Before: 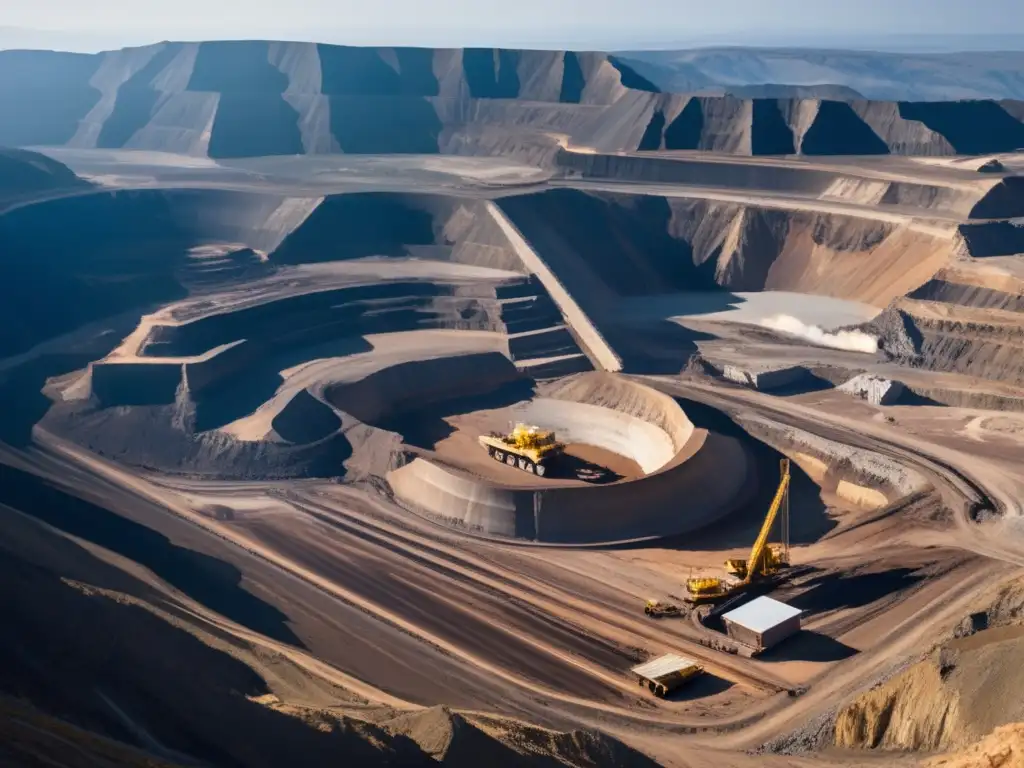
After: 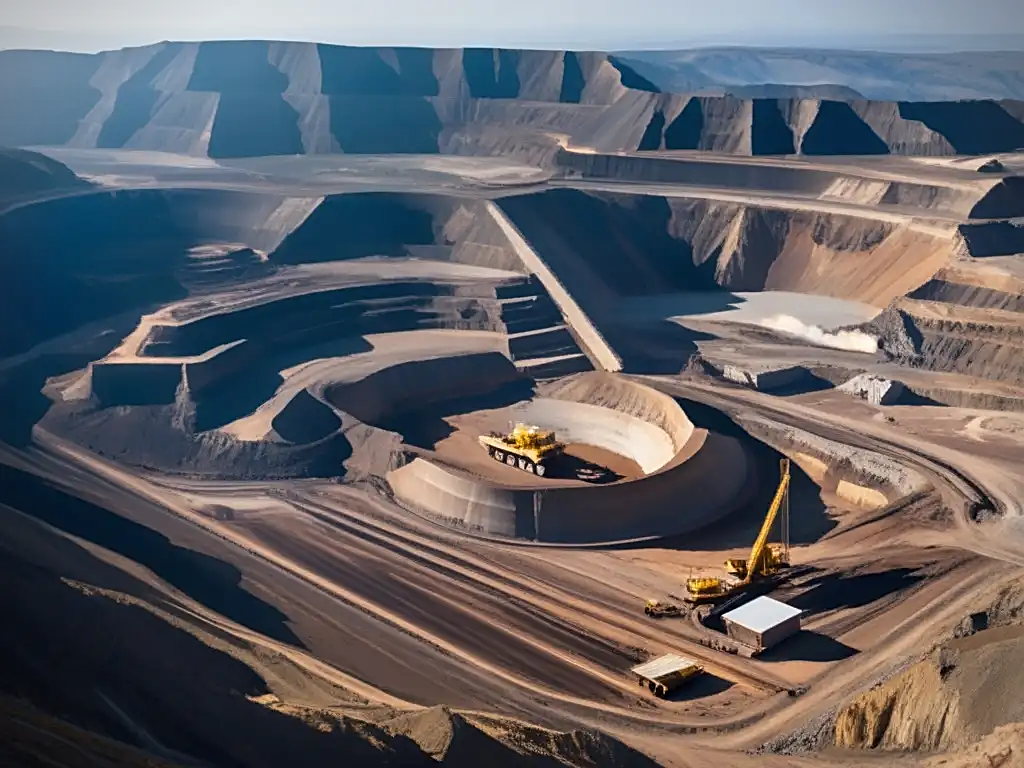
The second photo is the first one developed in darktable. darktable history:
sharpen: on, module defaults
vignetting: fall-off start 91.58%
